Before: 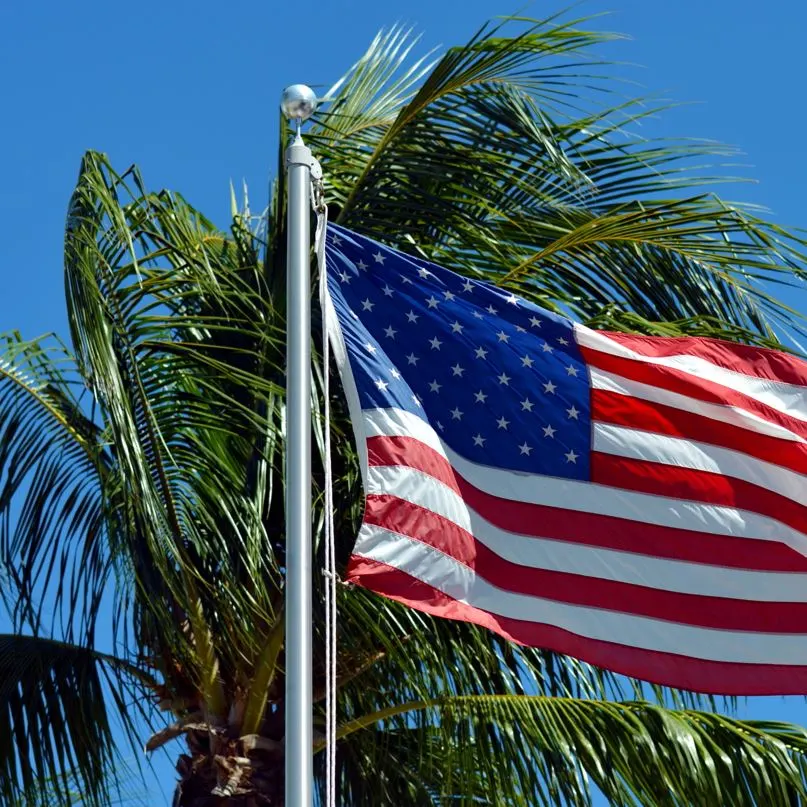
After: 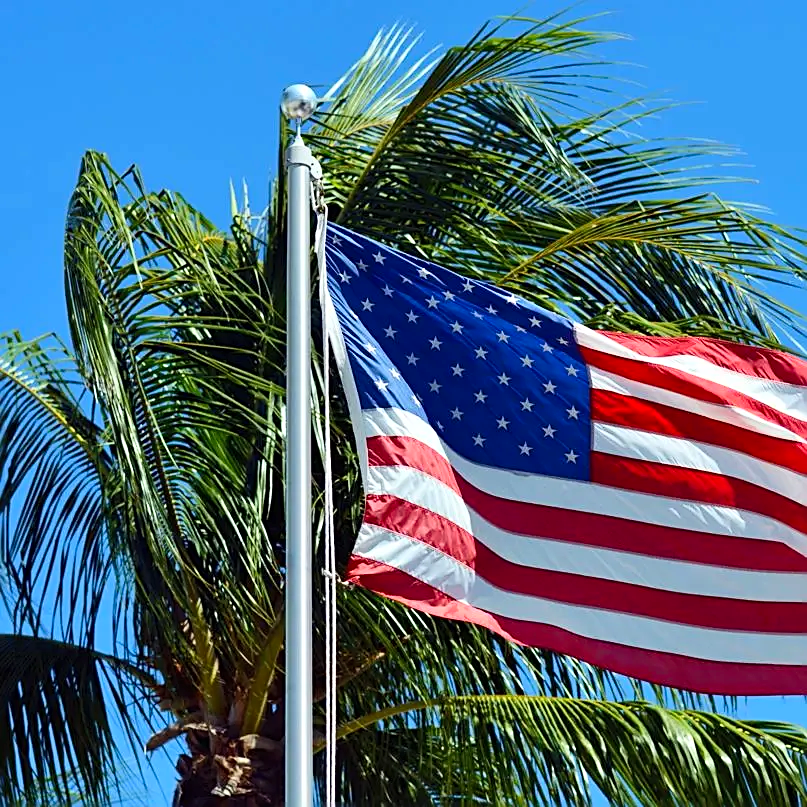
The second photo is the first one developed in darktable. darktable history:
contrast brightness saturation: contrast 0.201, brightness 0.158, saturation 0.215
sharpen: on, module defaults
